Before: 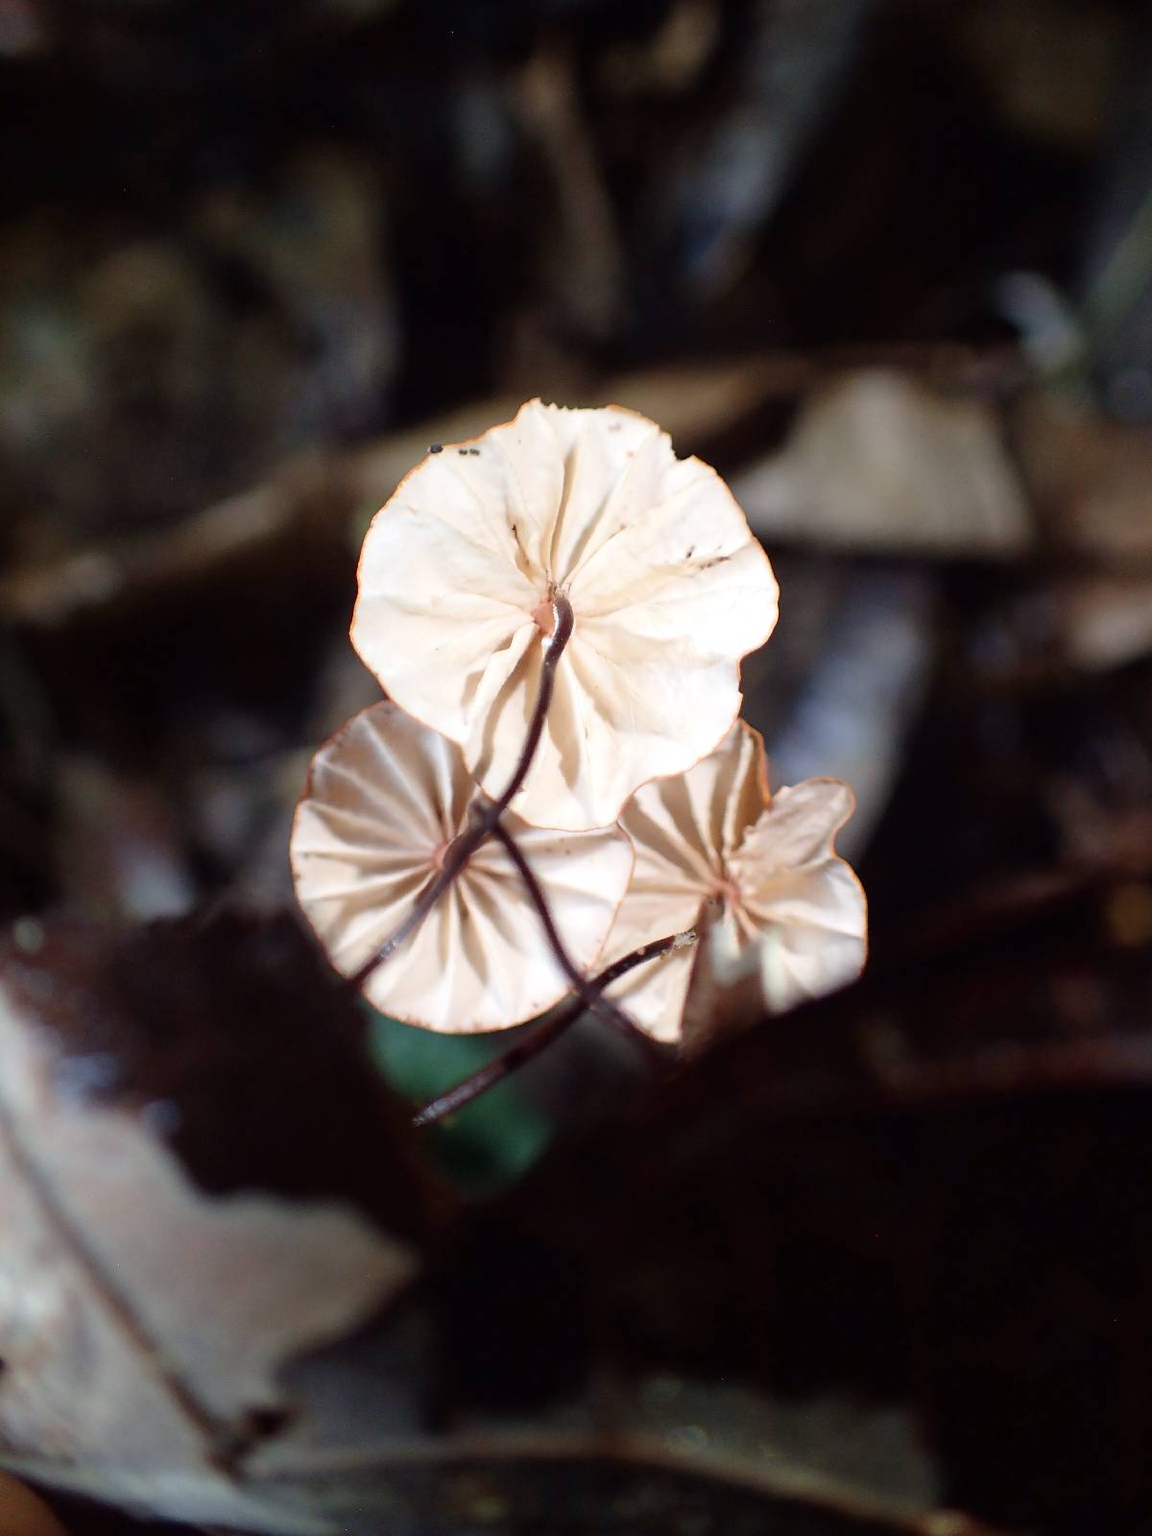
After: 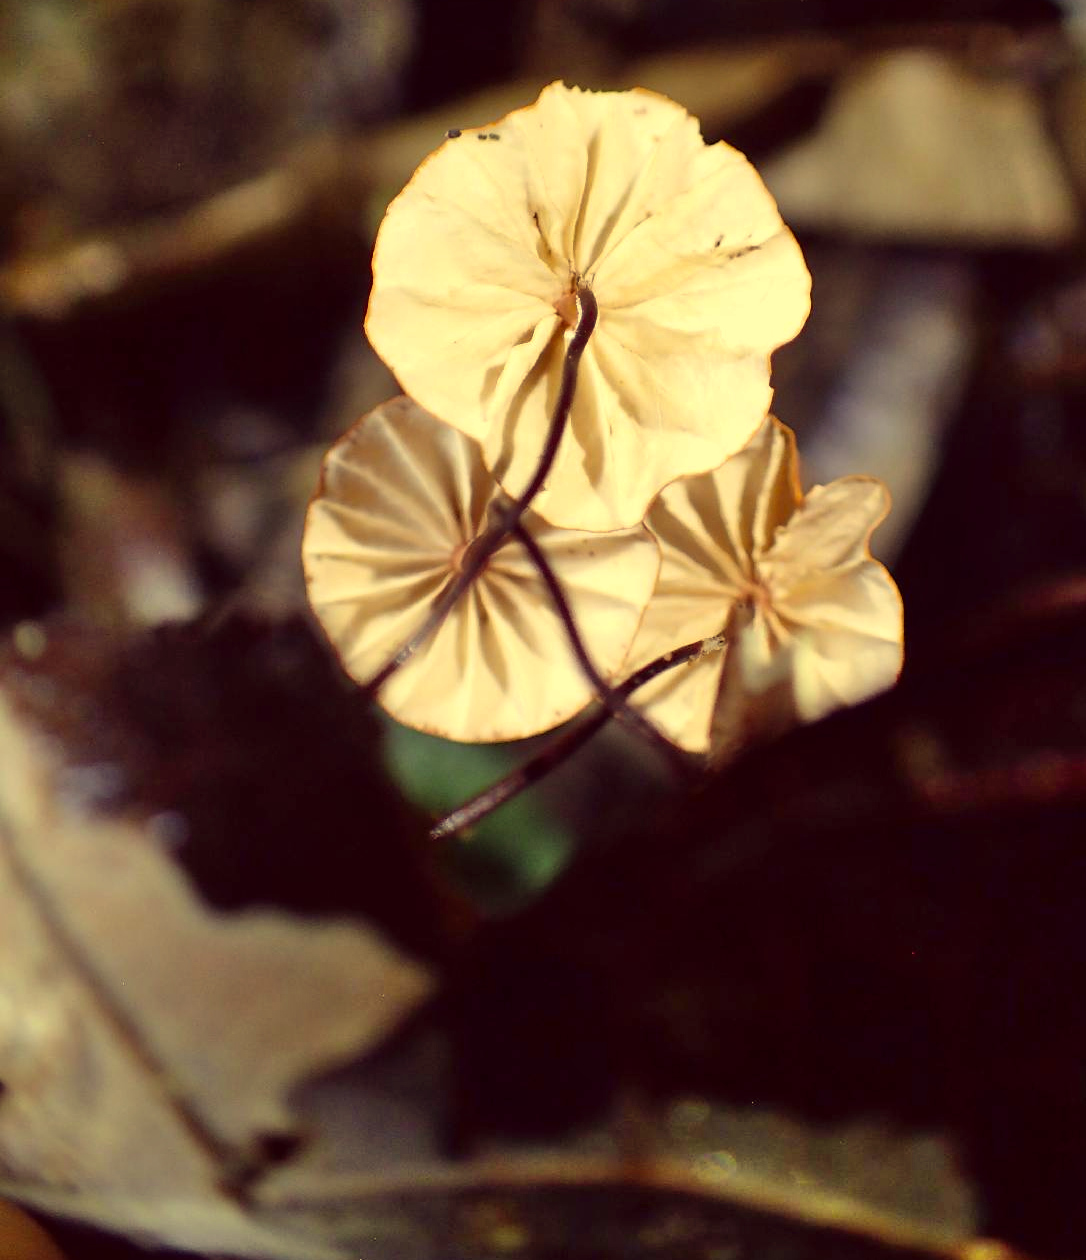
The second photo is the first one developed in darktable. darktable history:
crop: top 20.916%, right 9.437%, bottom 0.316%
color correction: highlights a* -0.482, highlights b* 40, shadows a* 9.8, shadows b* -0.161
shadows and highlights: low approximation 0.01, soften with gaussian
